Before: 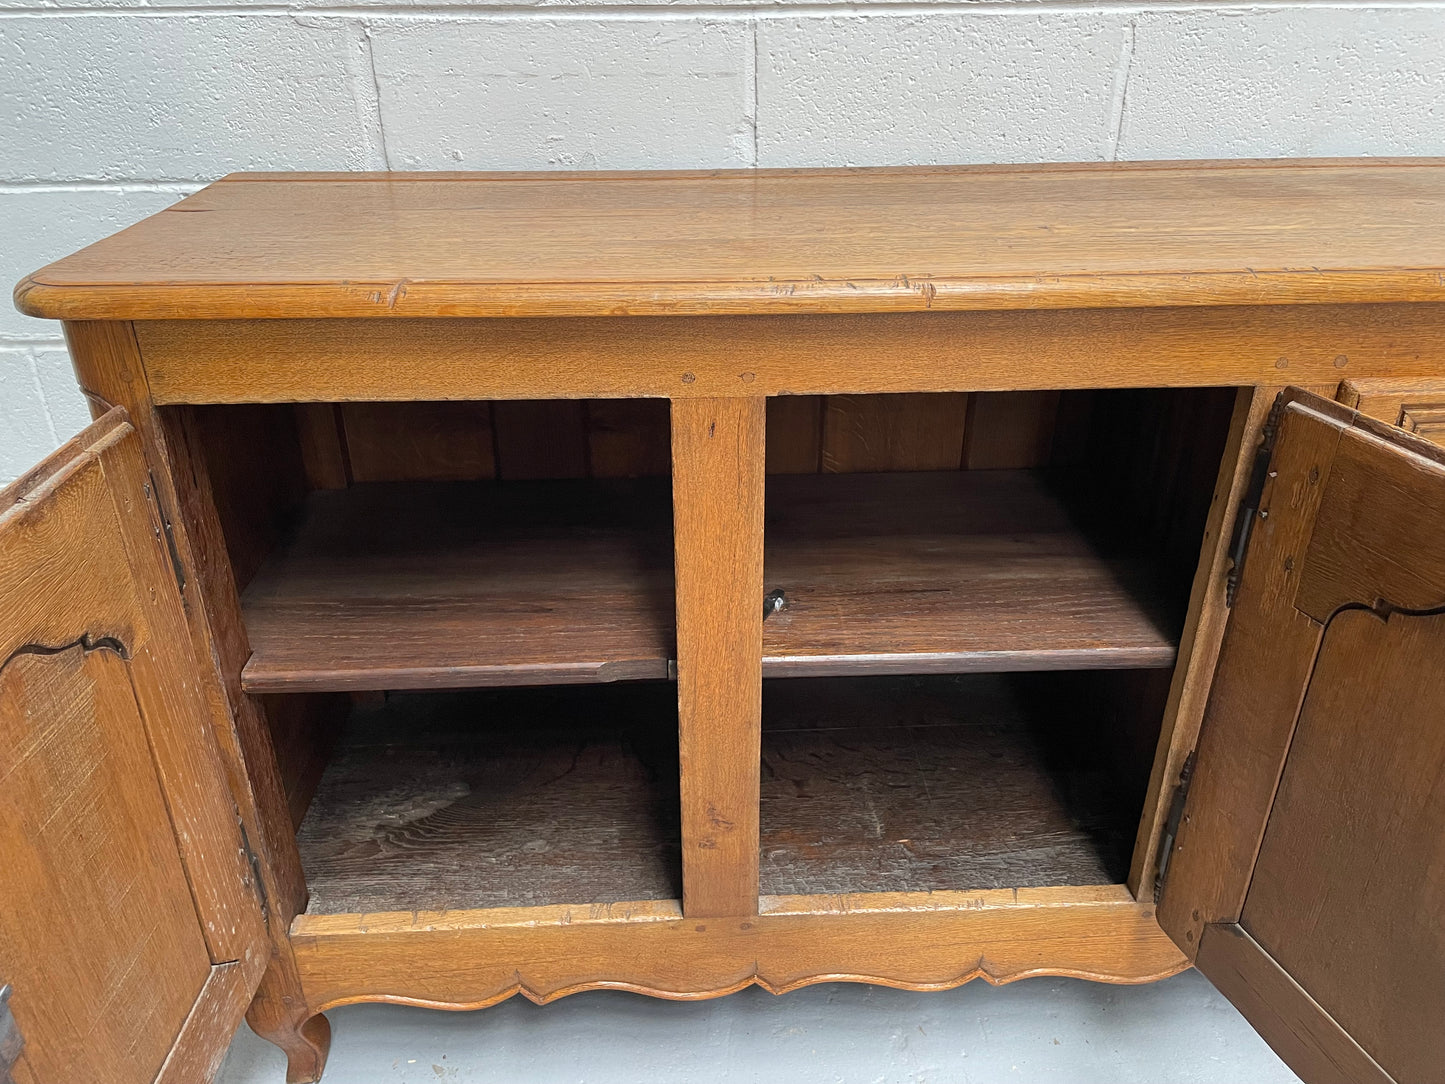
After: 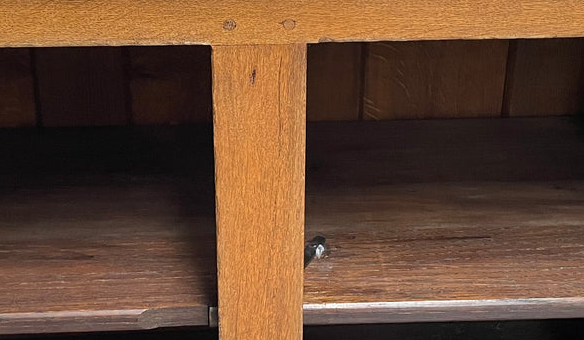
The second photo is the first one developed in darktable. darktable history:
crop: left 31.782%, top 32.646%, right 27.787%, bottom 35.944%
